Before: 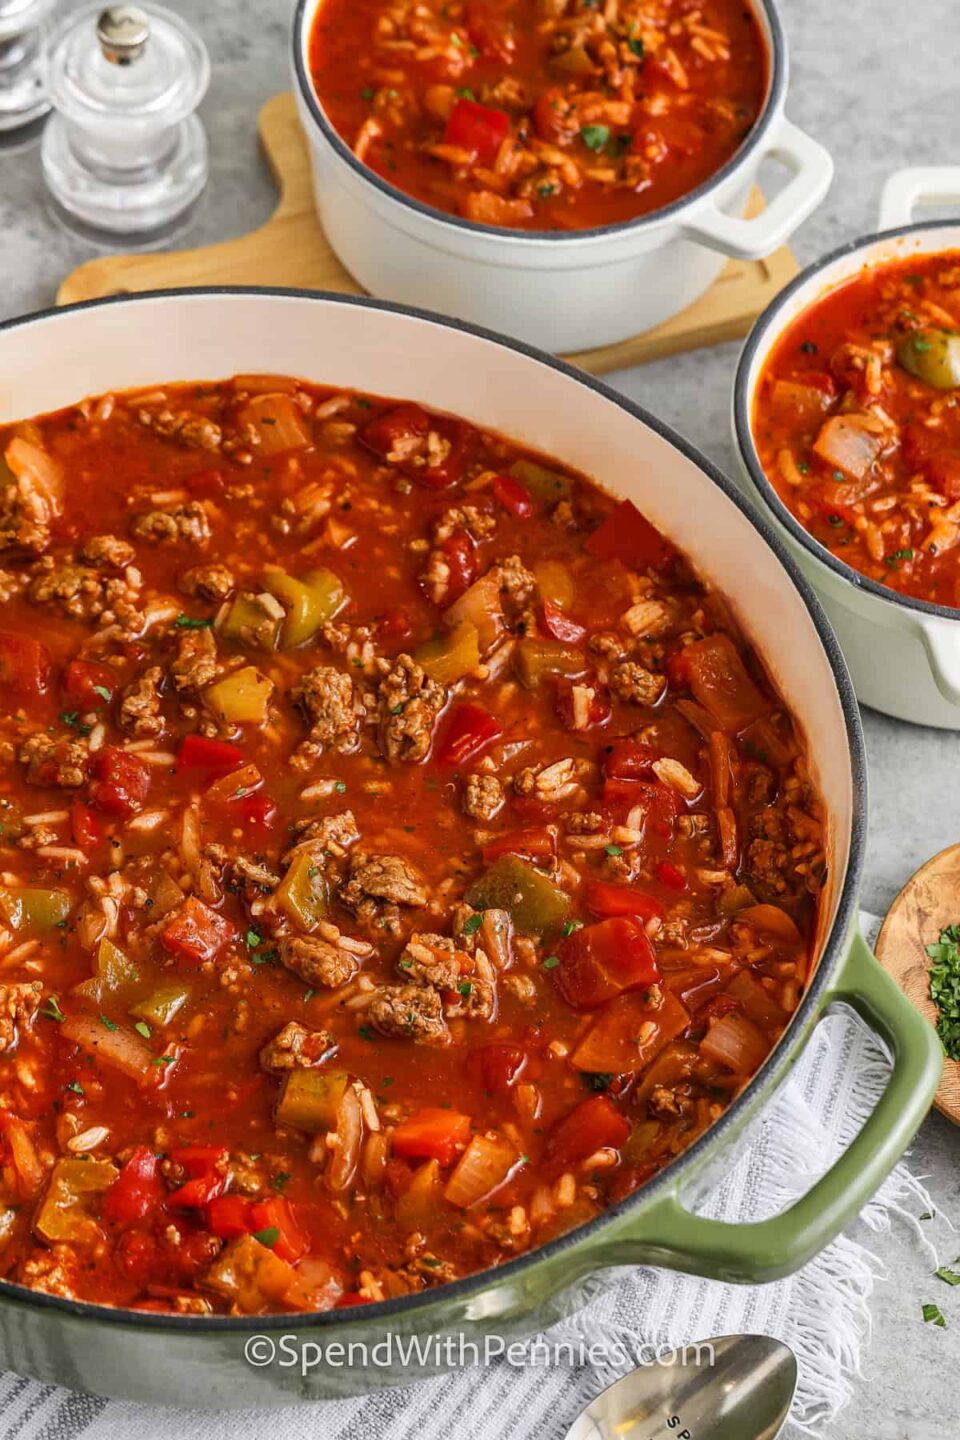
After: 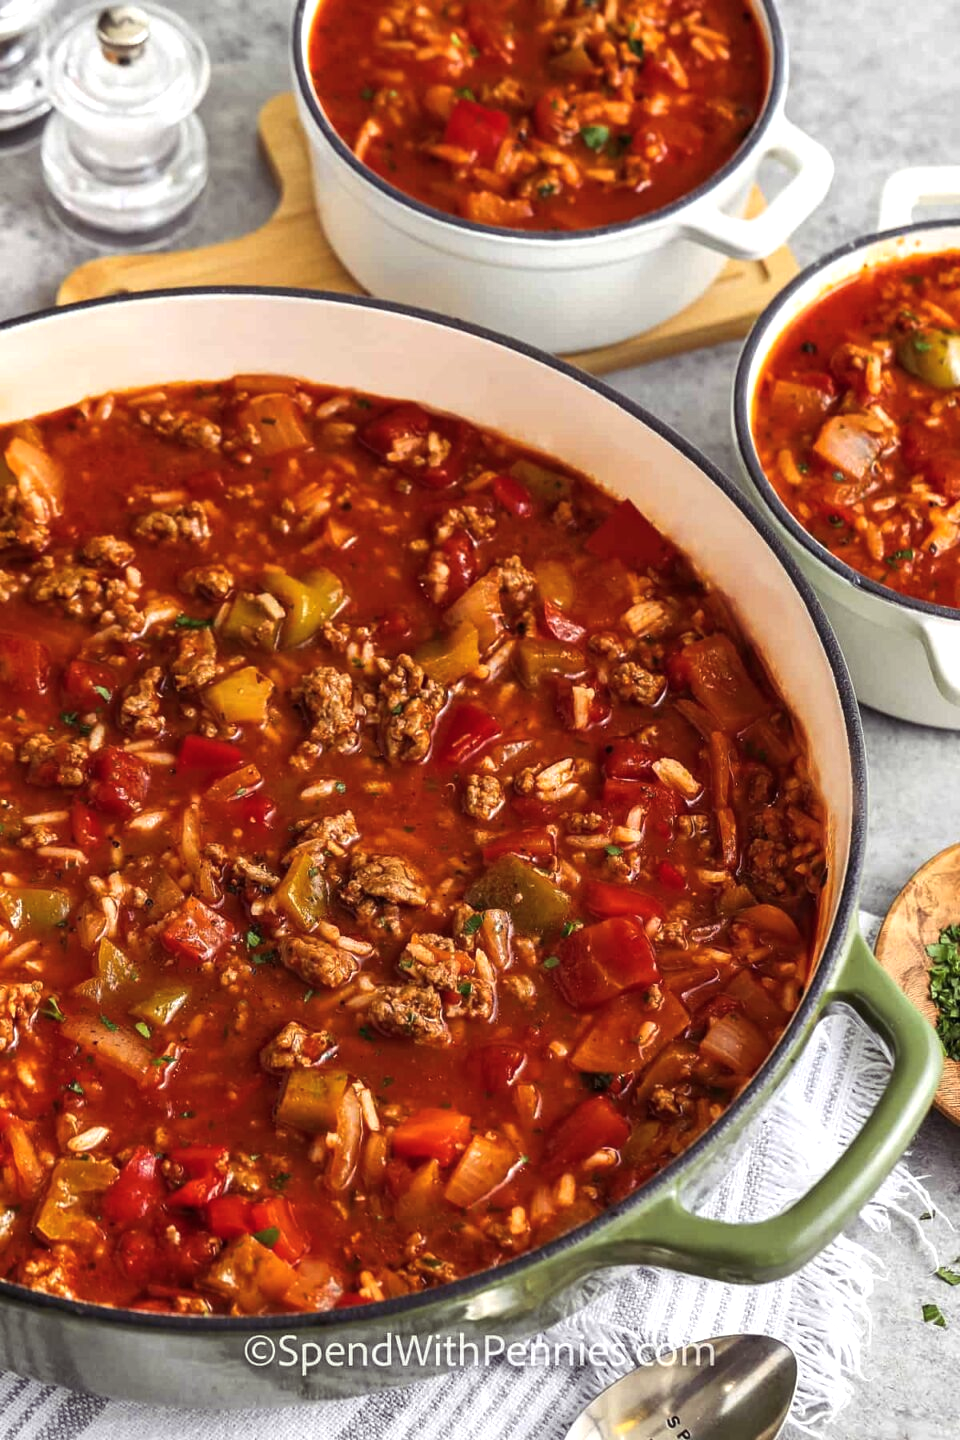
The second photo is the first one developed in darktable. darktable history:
color balance rgb: shadows lift › luminance 0.416%, shadows lift › chroma 6.864%, shadows lift › hue 299.91°, perceptual saturation grading › global saturation 0.883%, perceptual brilliance grading › global brilliance -17.879%, perceptual brilliance grading › highlights 29.264%
